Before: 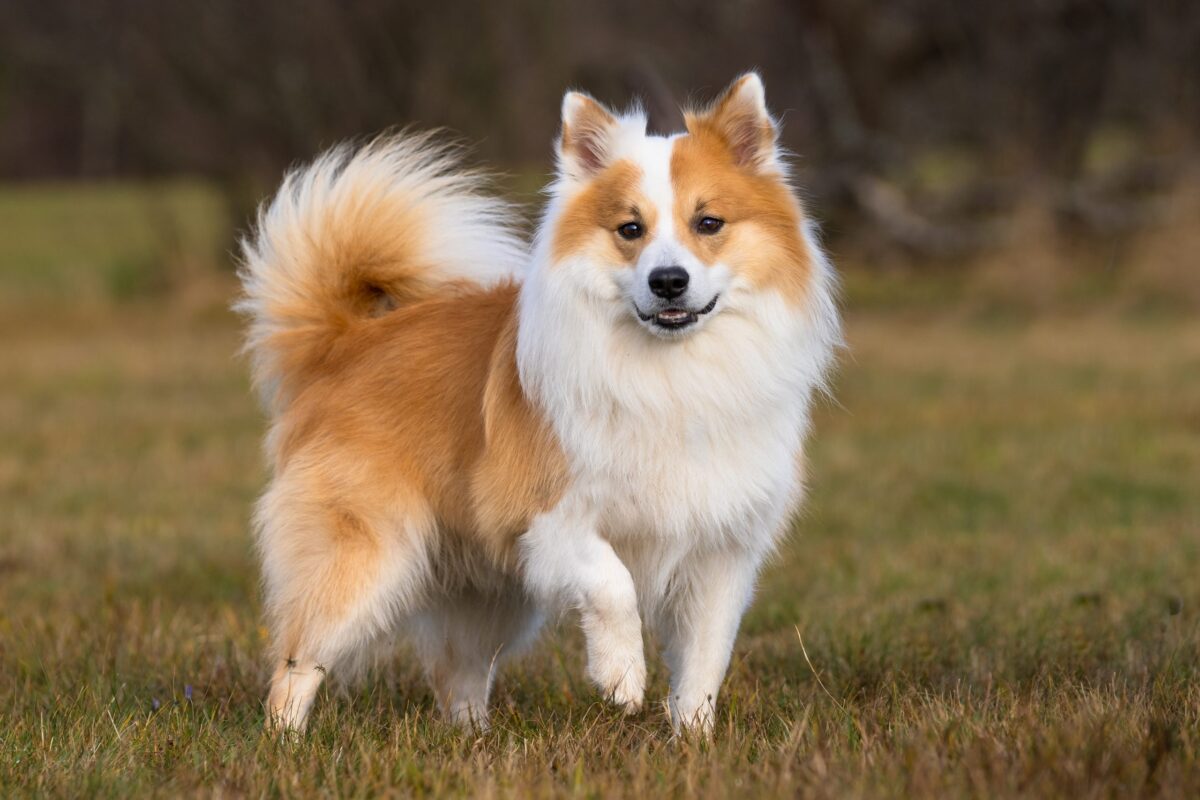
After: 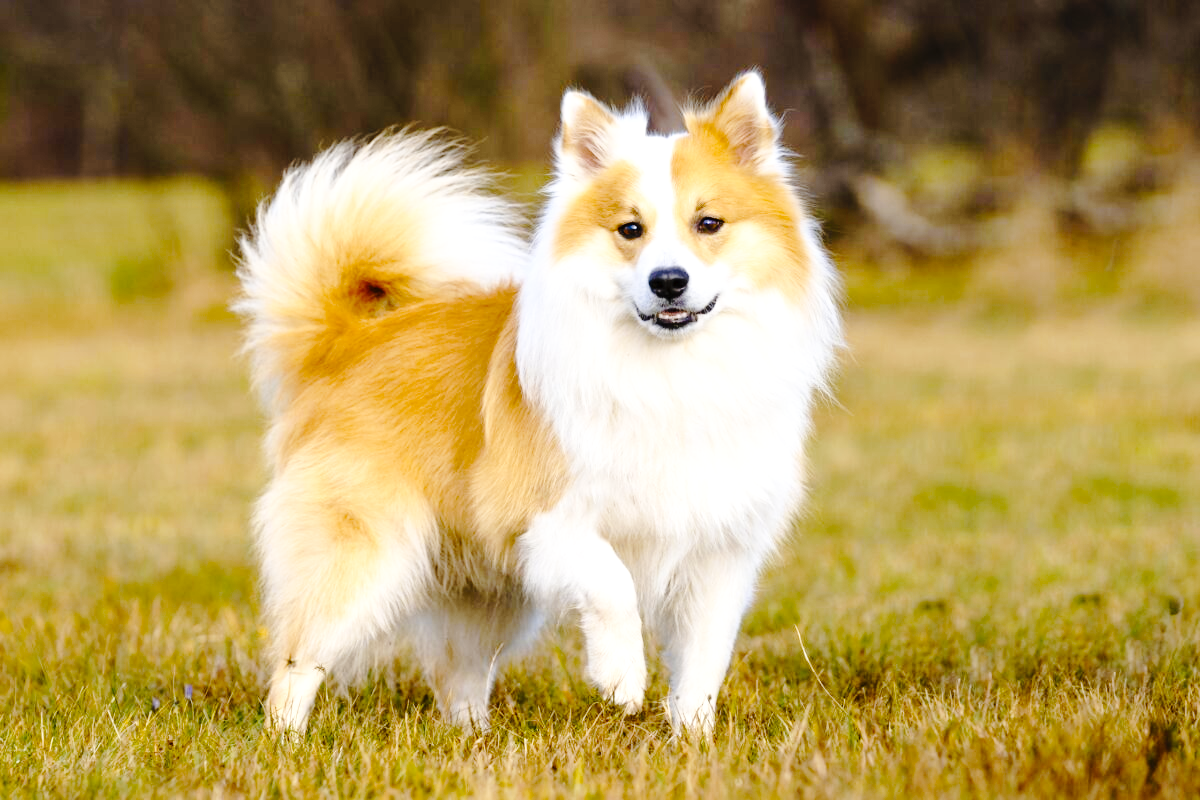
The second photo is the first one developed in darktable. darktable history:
exposure: exposure 0.566 EV, compensate highlight preservation false
base curve: curves: ch0 [(0, 0) (0.028, 0.03) (0.121, 0.232) (0.46, 0.748) (0.859, 0.968) (1, 1)], preserve colors none
tone curve: curves: ch0 [(0, 0) (0.003, 0.012) (0.011, 0.014) (0.025, 0.02) (0.044, 0.034) (0.069, 0.047) (0.1, 0.063) (0.136, 0.086) (0.177, 0.131) (0.224, 0.183) (0.277, 0.243) (0.335, 0.317) (0.399, 0.403) (0.468, 0.488) (0.543, 0.573) (0.623, 0.649) (0.709, 0.718) (0.801, 0.795) (0.898, 0.872) (1, 1)], preserve colors none
color contrast: green-magenta contrast 0.85, blue-yellow contrast 1.25, unbound 0
